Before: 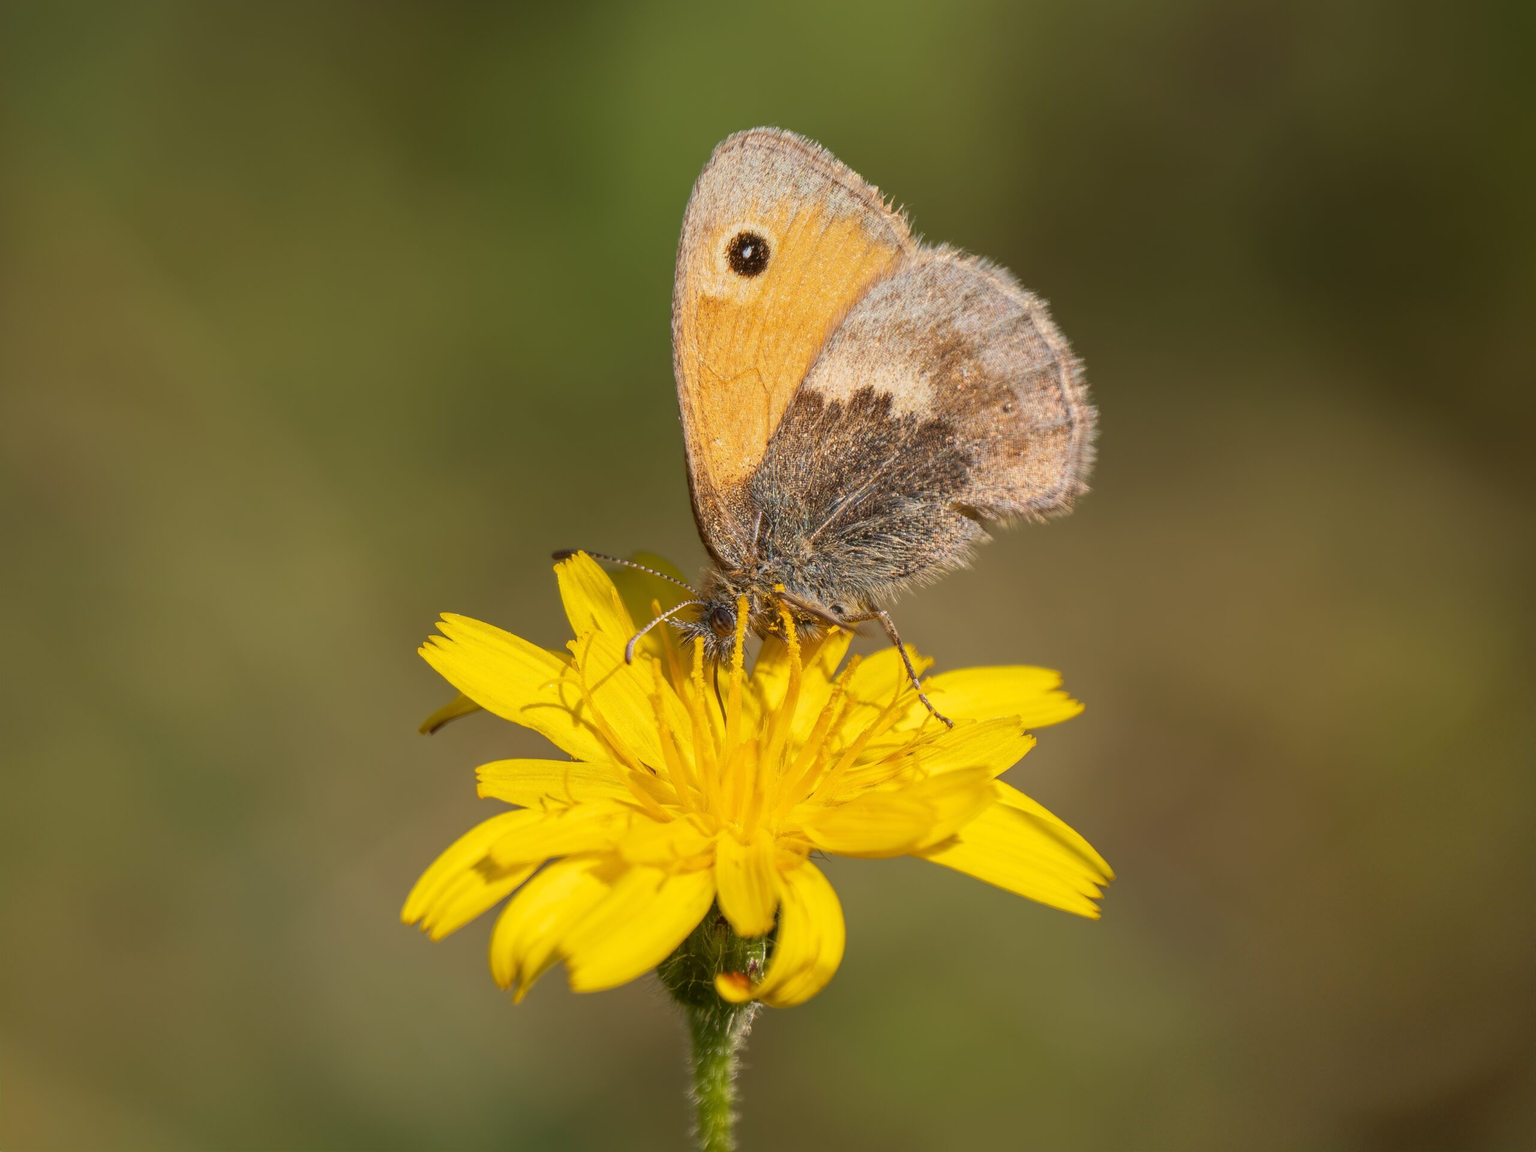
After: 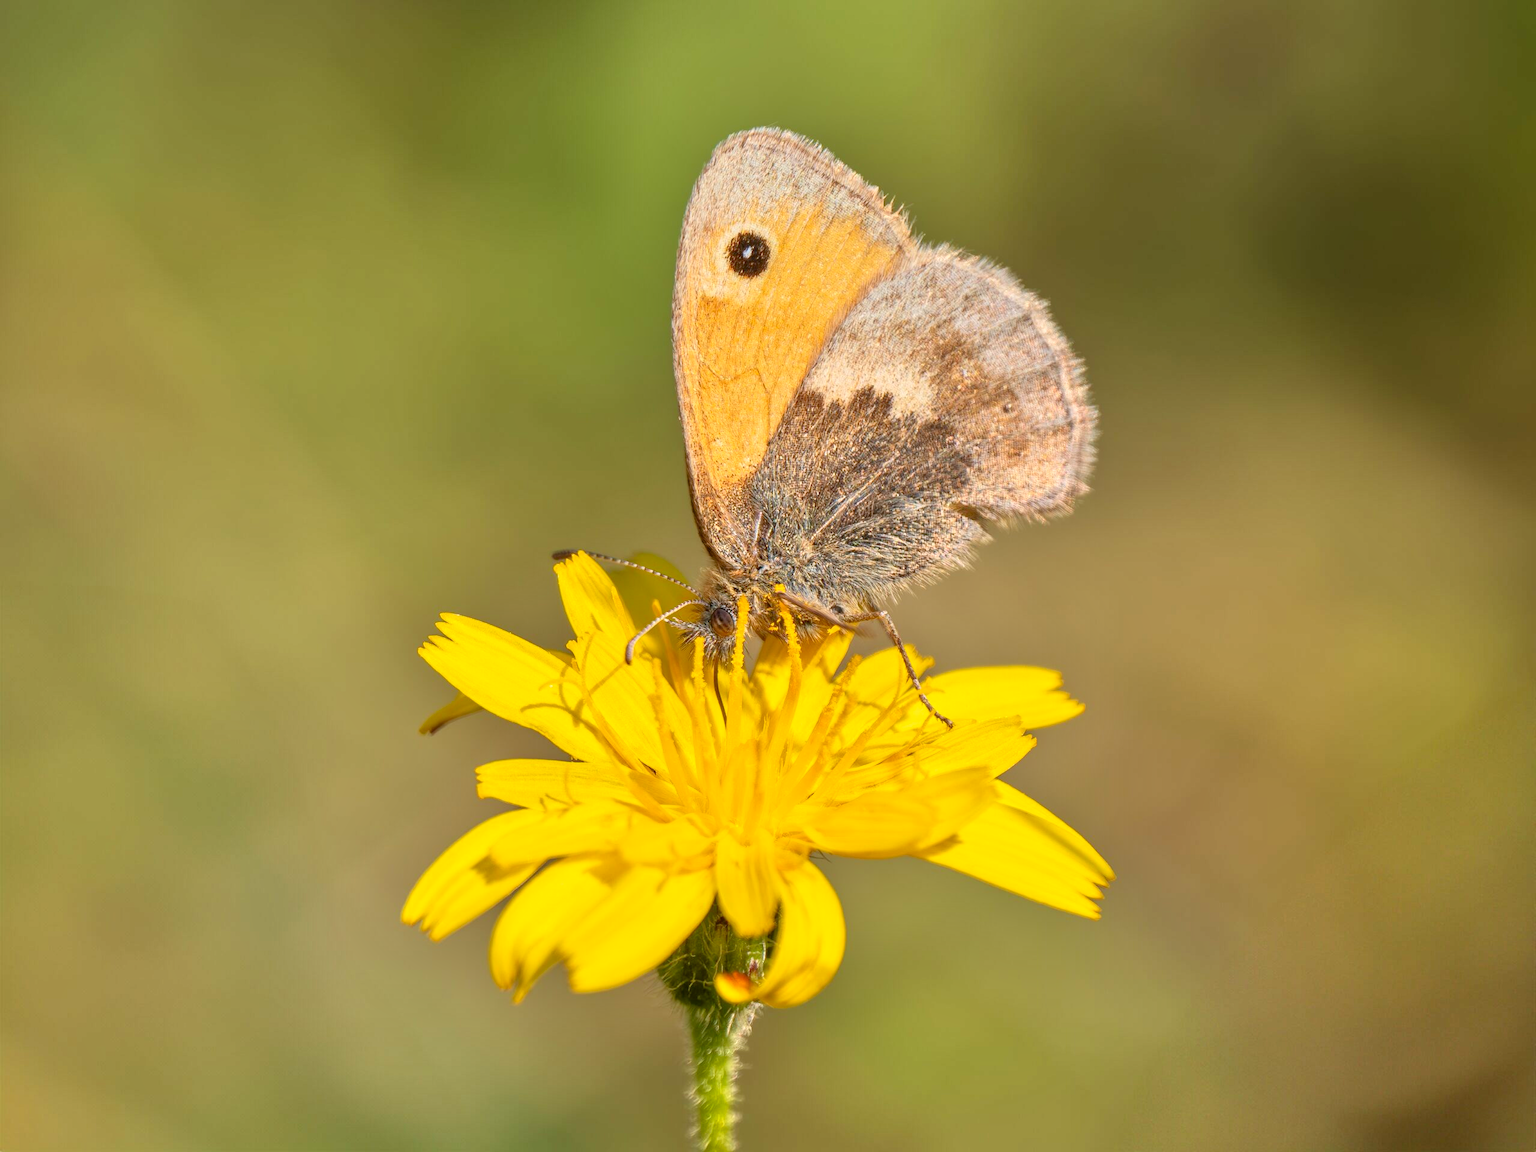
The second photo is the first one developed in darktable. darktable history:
tone equalizer: -7 EV 0.15 EV, -6 EV 0.6 EV, -5 EV 1.15 EV, -4 EV 1.33 EV, -3 EV 1.15 EV, -2 EV 0.6 EV, -1 EV 0.15 EV, mask exposure compensation -0.5 EV
contrast brightness saturation: contrast 0.15, brightness -0.01, saturation 0.1
